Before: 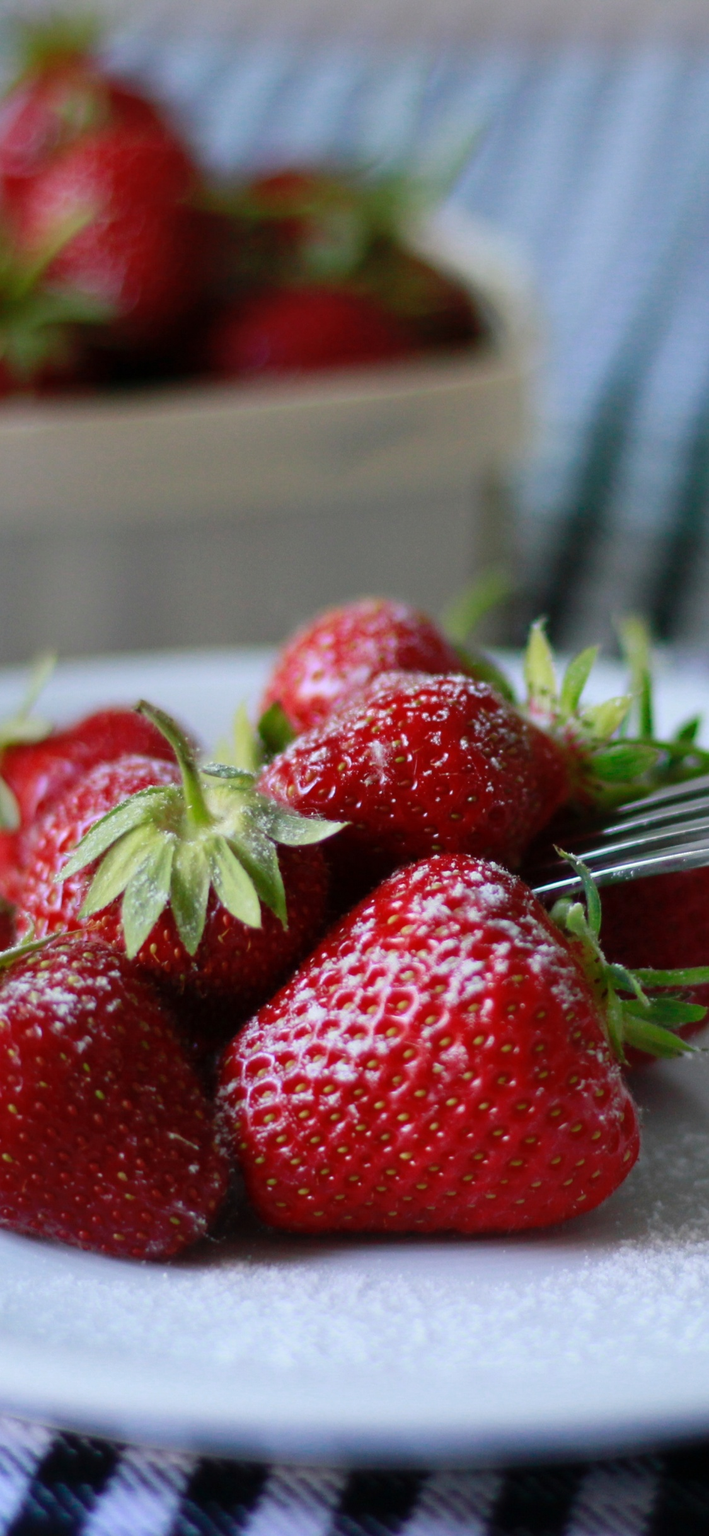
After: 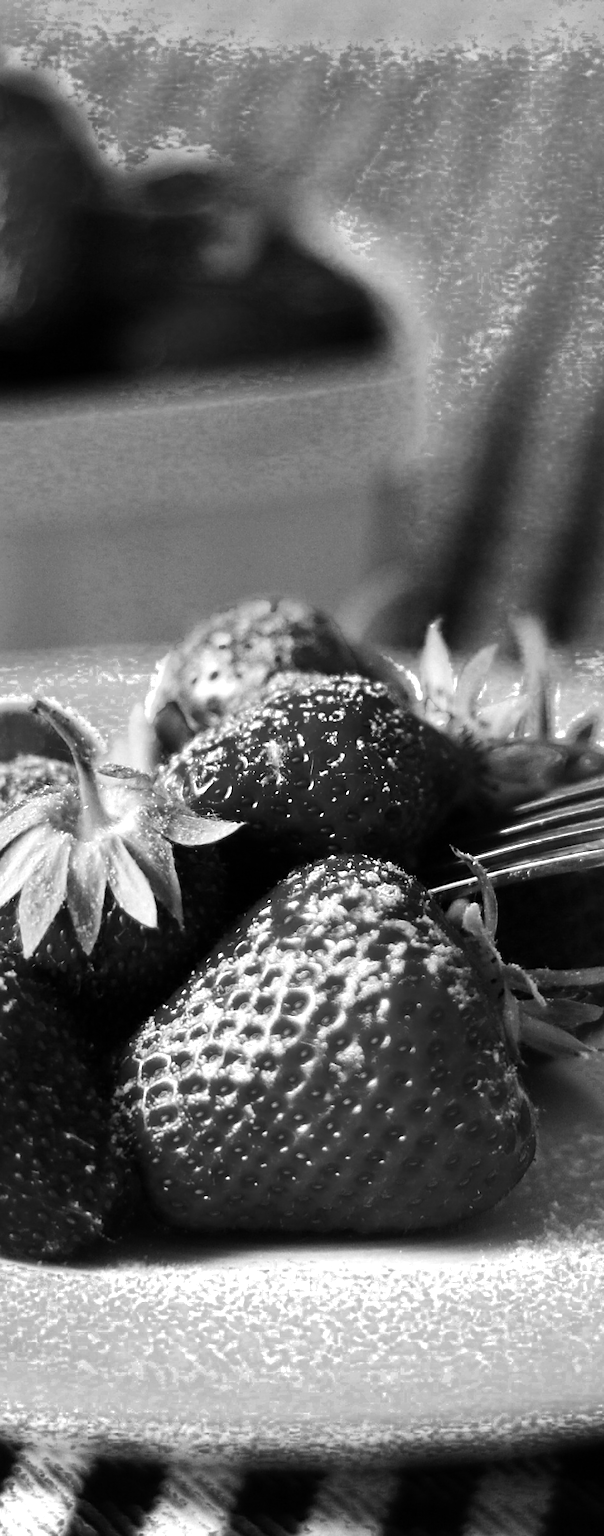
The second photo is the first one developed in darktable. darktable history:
contrast brightness saturation: contrast 0.041, saturation 0.158
color zones: curves: ch0 [(0.002, 0.589) (0.107, 0.484) (0.146, 0.249) (0.217, 0.352) (0.309, 0.525) (0.39, 0.404) (0.455, 0.169) (0.597, 0.055) (0.724, 0.212) (0.775, 0.691) (0.869, 0.571) (1, 0.587)]; ch1 [(0, 0) (0.143, 0) (0.286, 0) (0.429, 0) (0.571, 0) (0.714, 0) (0.857, 0)]
sharpen: on, module defaults
crop and rotate: left 14.734%
color balance rgb: perceptual saturation grading › global saturation 20%, perceptual saturation grading › highlights -25.424%, perceptual saturation grading › shadows 49.996%, perceptual brilliance grading › highlights 17.219%, perceptual brilliance grading › mid-tones 32.763%, perceptual brilliance grading › shadows -30.612%
